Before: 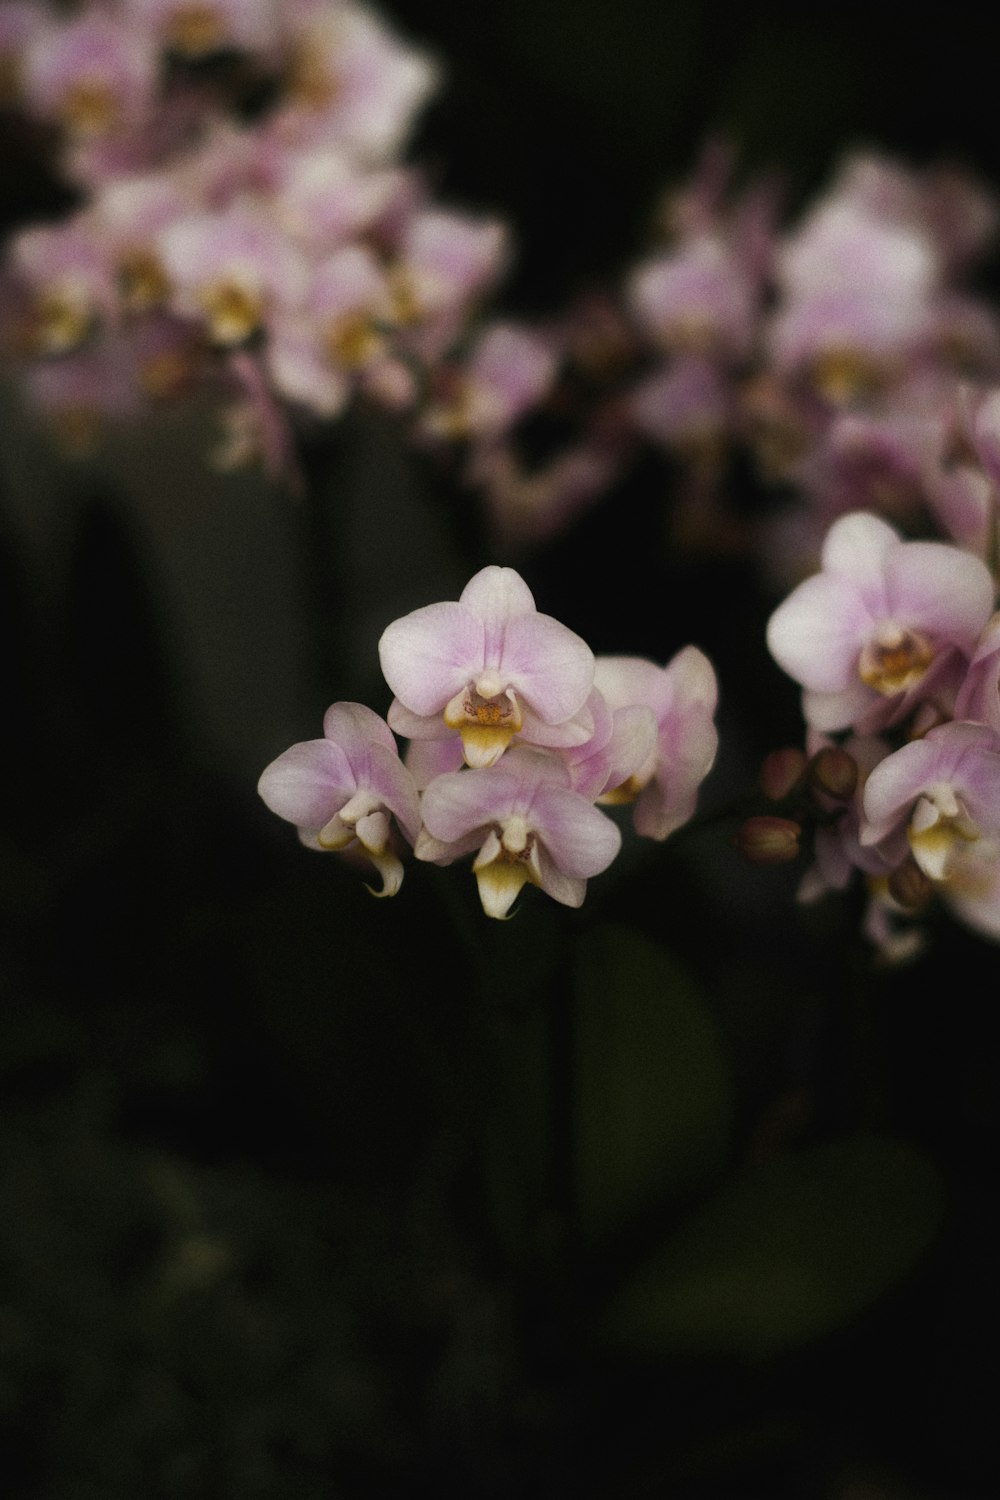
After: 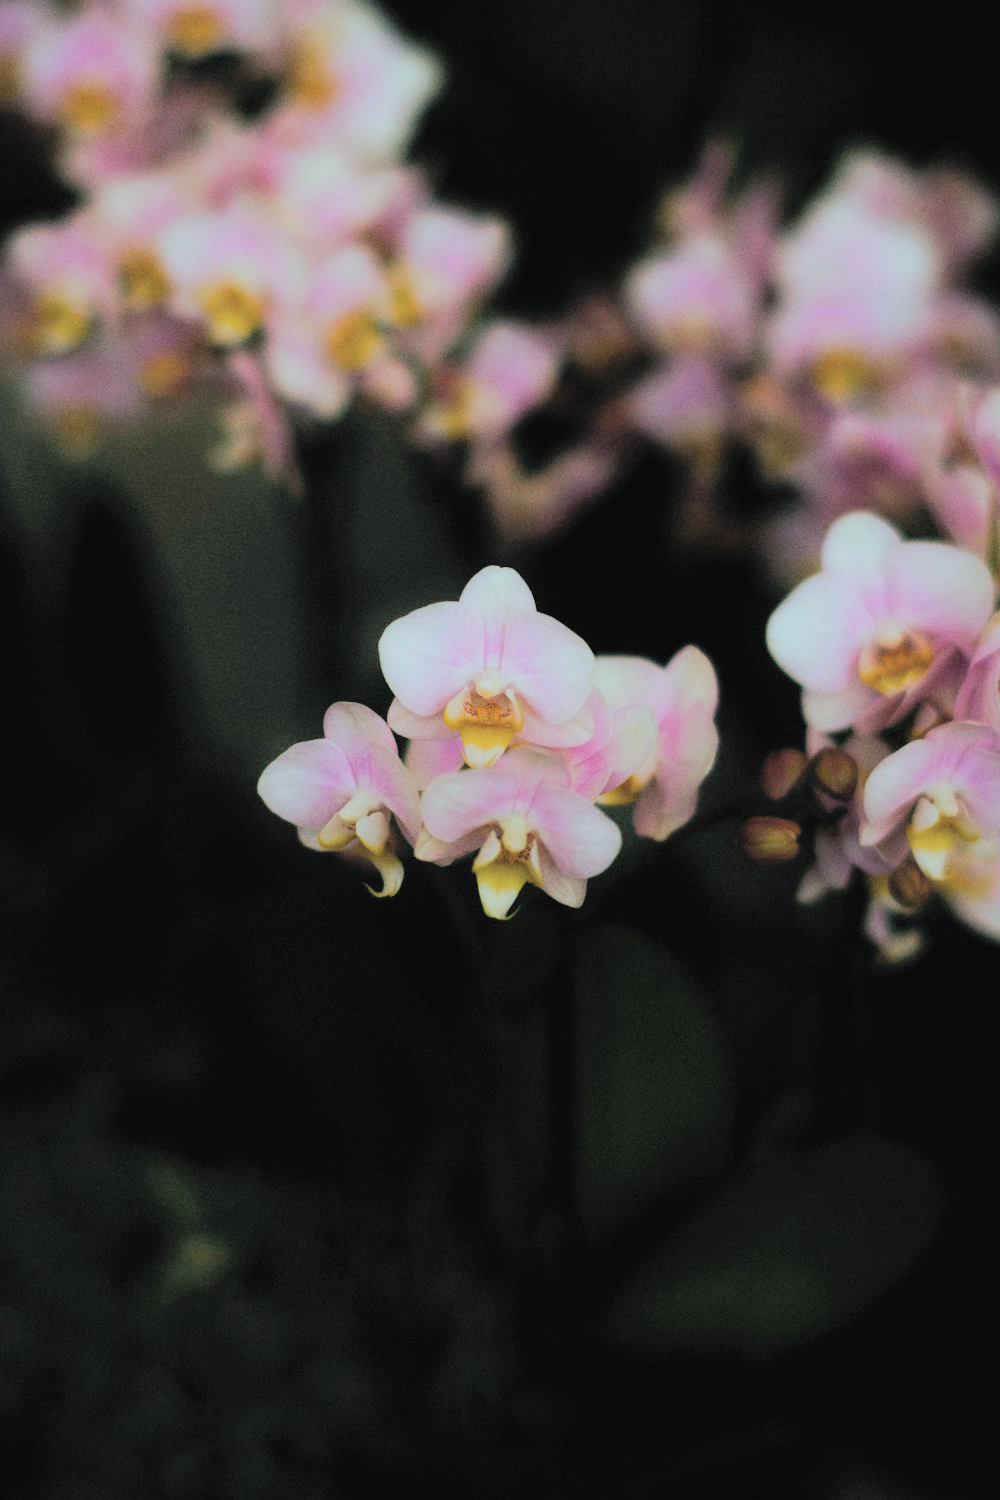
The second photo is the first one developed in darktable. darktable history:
contrast brightness saturation: brightness 0.28
filmic rgb: black relative exposure -7.65 EV, white relative exposure 4.56 EV, hardness 3.61
color balance rgb: perceptual saturation grading › global saturation 25%, perceptual brilliance grading › mid-tones 10%, perceptual brilliance grading › shadows 15%, global vibrance 20%
color correction: highlights a* -10.04, highlights b* -10.37
